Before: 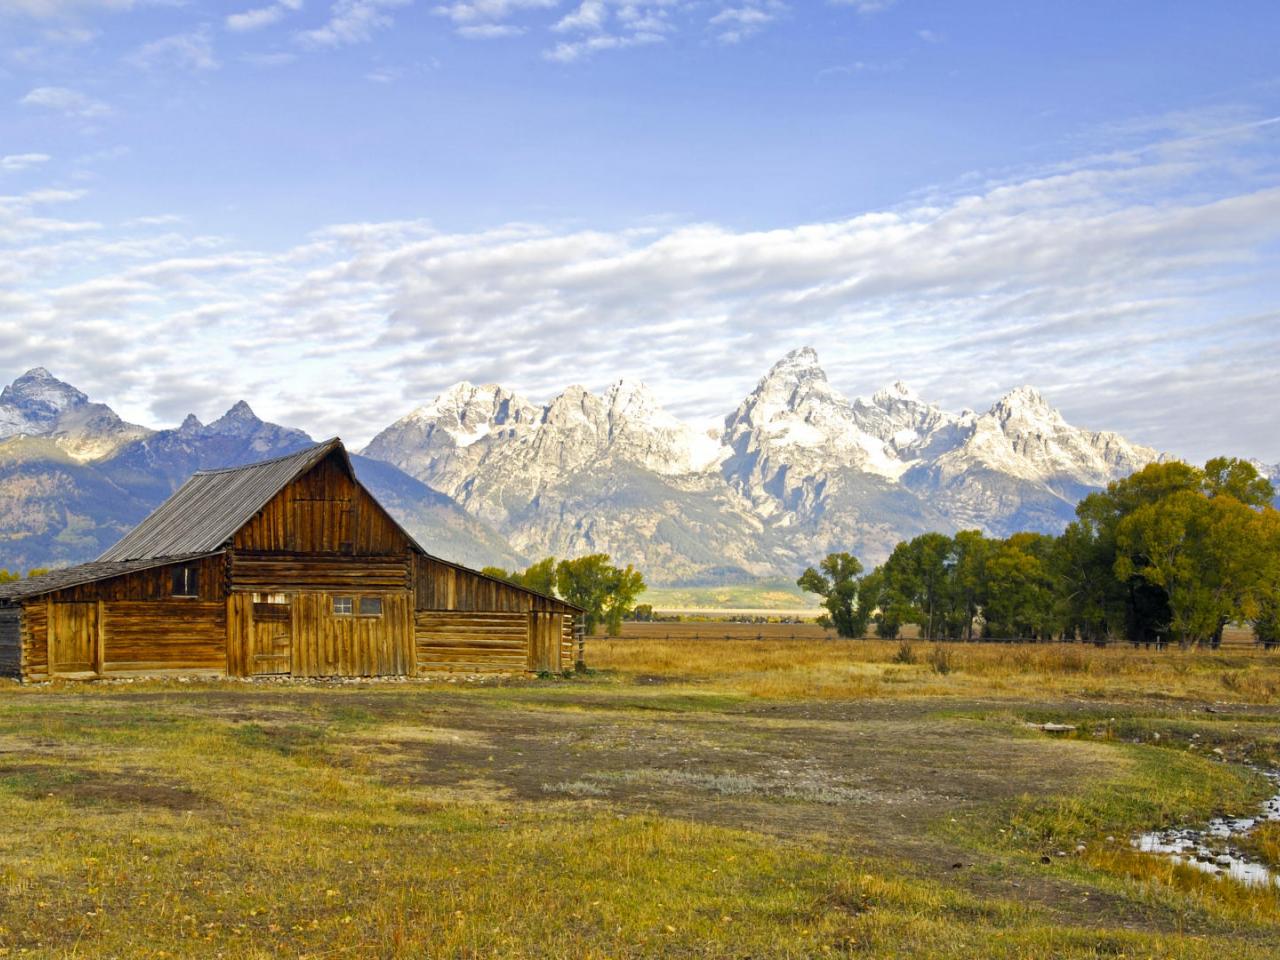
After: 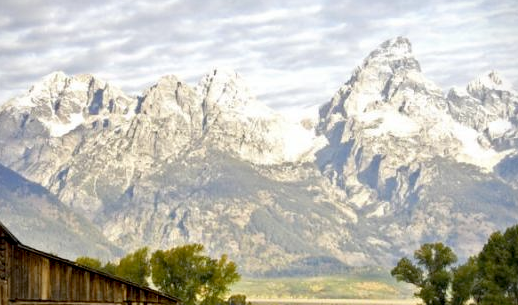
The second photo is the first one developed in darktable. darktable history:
crop: left 31.765%, top 32.359%, right 27.739%, bottom 35.865%
vignetting: fall-off start 91.5%, brightness -0.466, saturation -0.295
color correction: highlights b* -0.061, saturation 0.791
exposure: black level correction 0.013, compensate highlight preservation false
